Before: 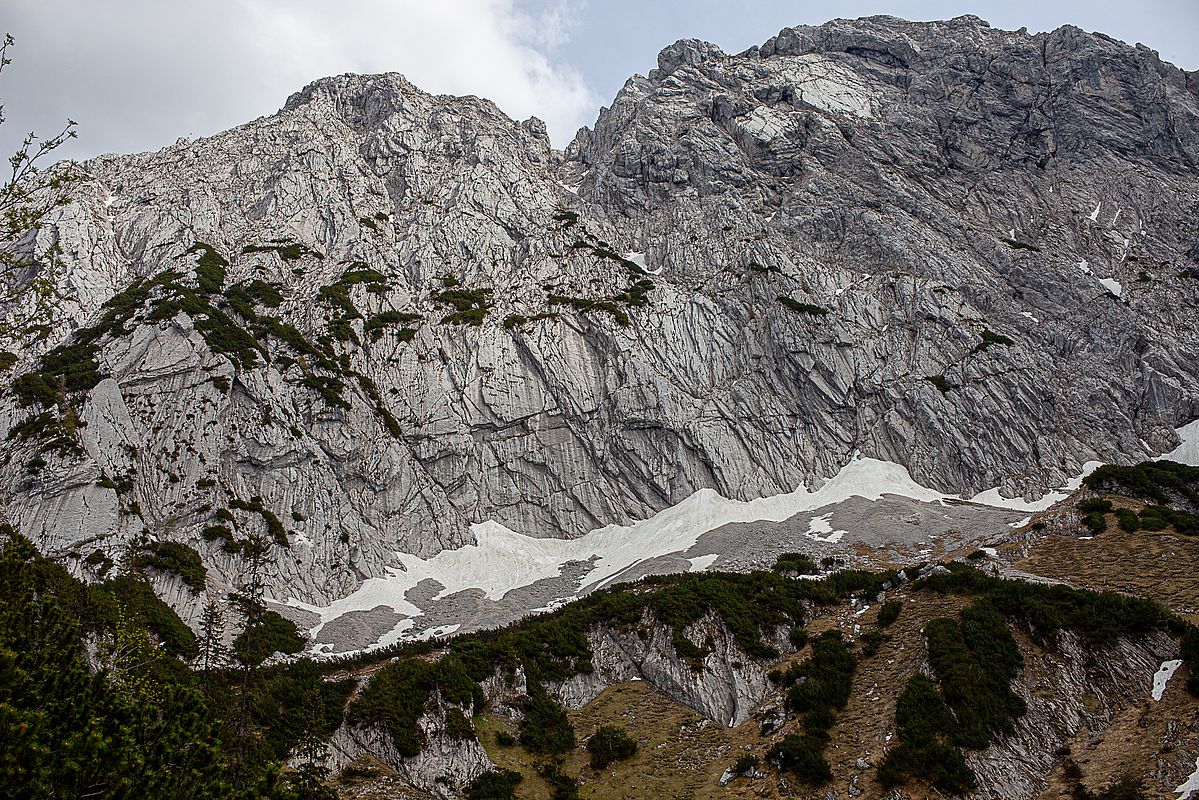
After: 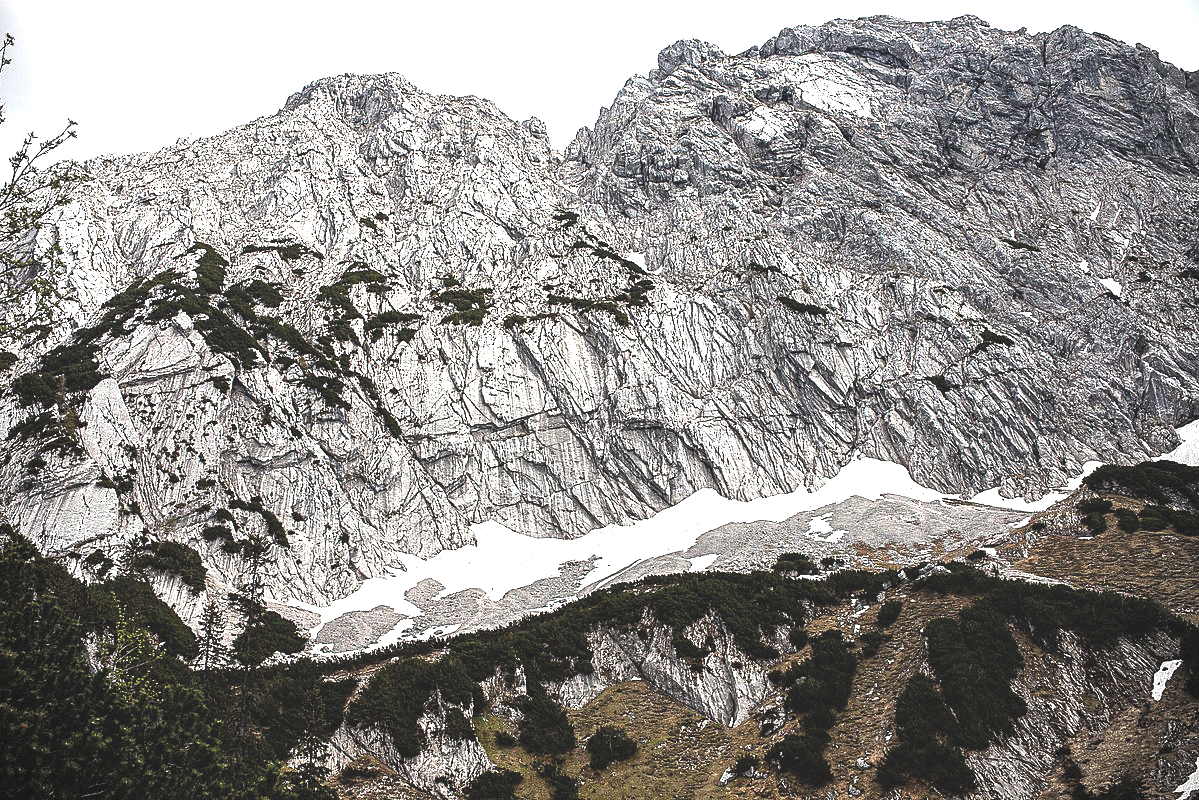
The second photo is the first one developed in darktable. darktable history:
vignetting: dithering 8-bit output, unbound false
levels: levels [0.101, 0.578, 0.953]
exposure: black level correction -0.023, exposure 1.397 EV, compensate highlight preservation false
